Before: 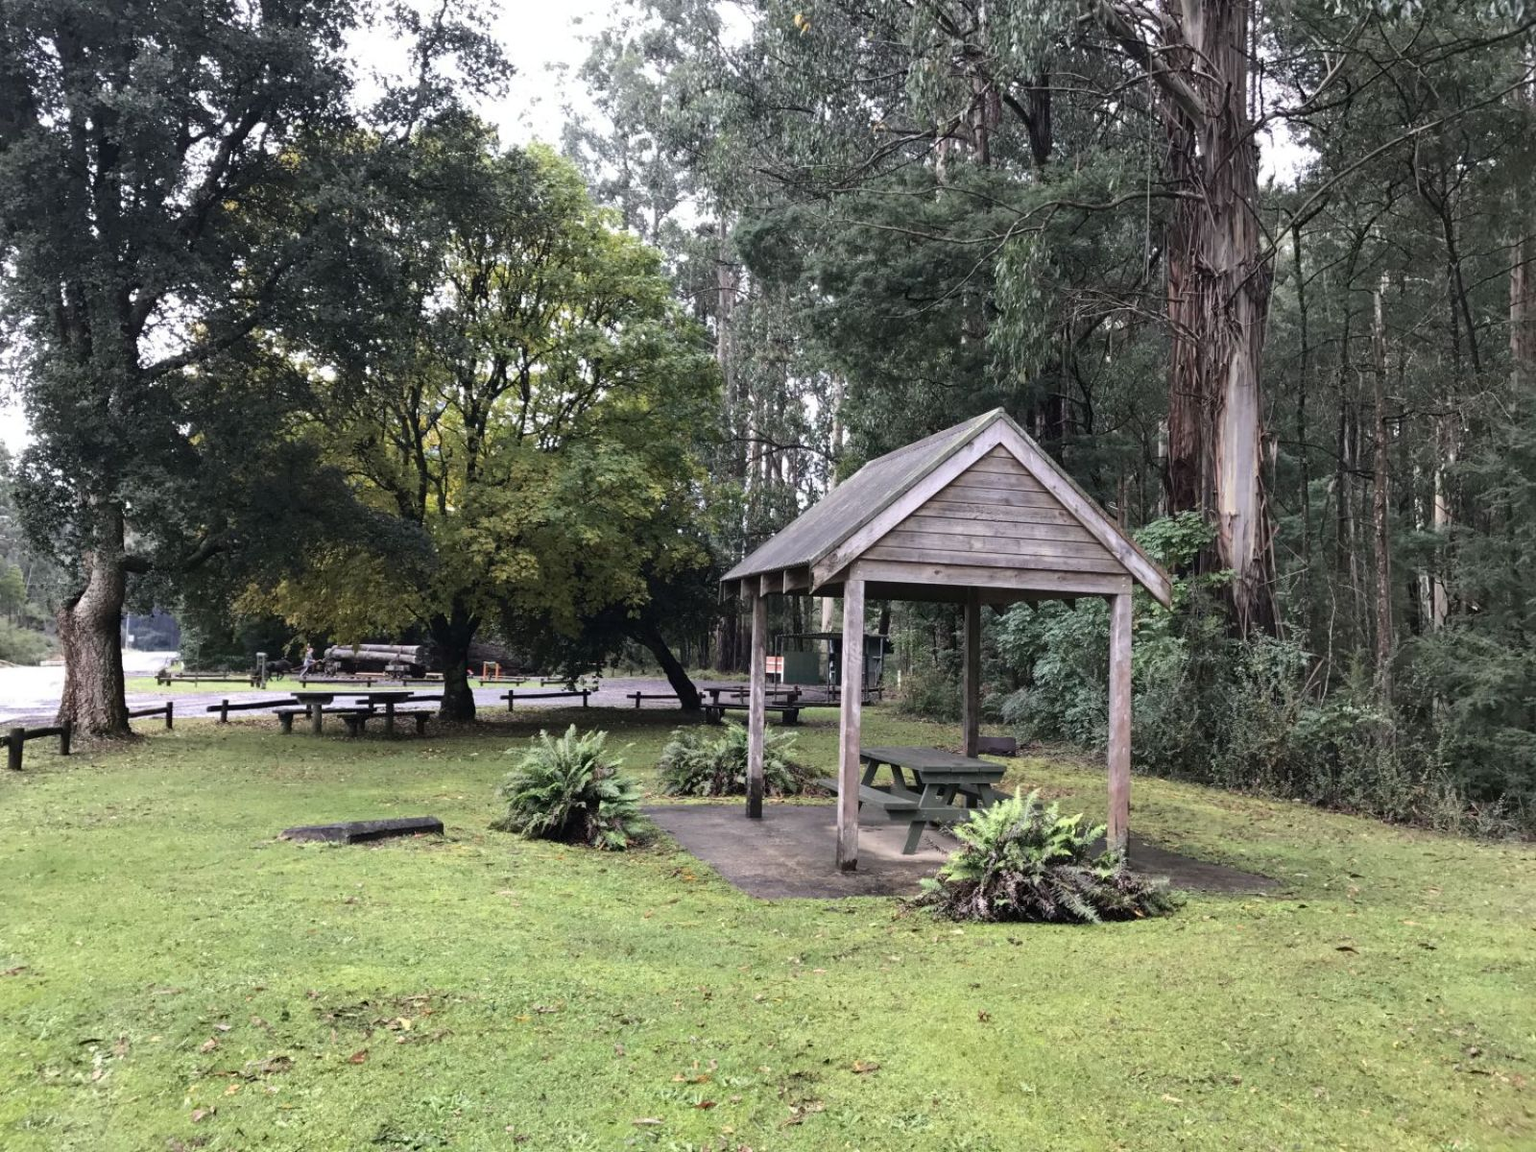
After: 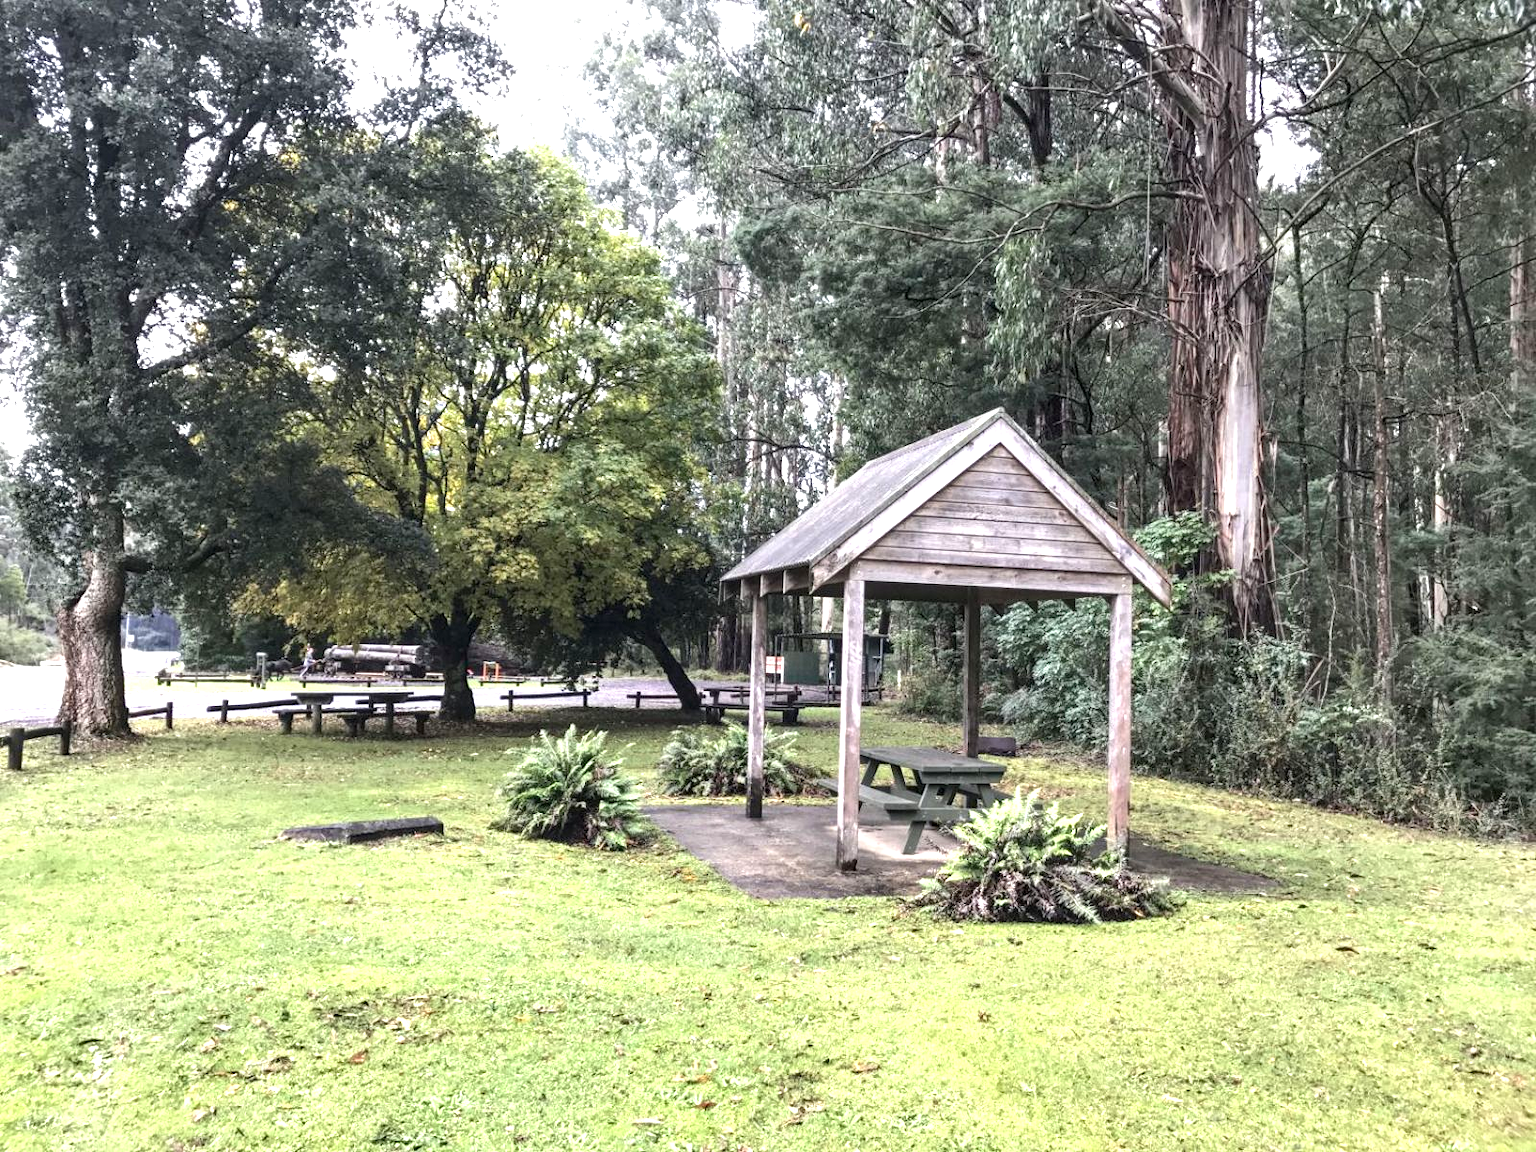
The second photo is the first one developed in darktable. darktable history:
exposure: black level correction 0, exposure 0.931 EV, compensate exposure bias true, compensate highlight preservation false
local contrast: detail 130%
